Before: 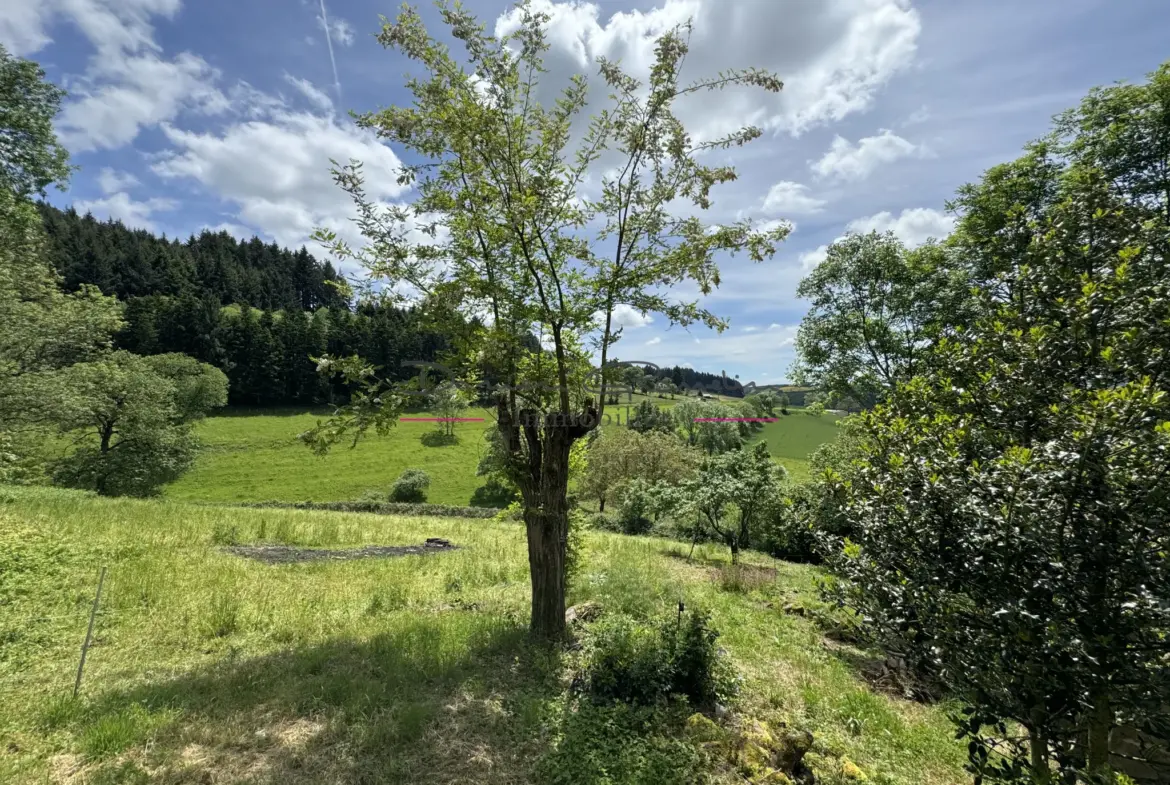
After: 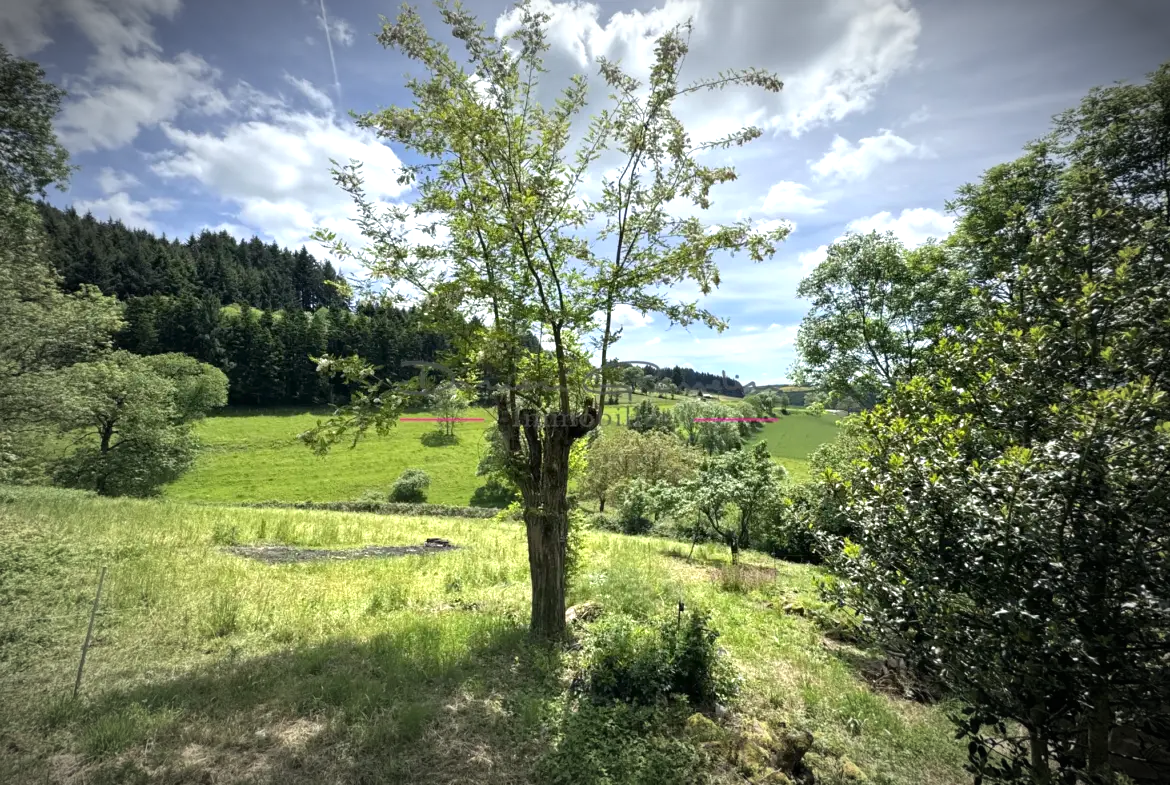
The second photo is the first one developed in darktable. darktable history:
vignetting: fall-off start 67.5%, fall-off radius 67.23%, brightness -0.813, automatic ratio true
exposure: exposure 0.7 EV, compensate highlight preservation false
